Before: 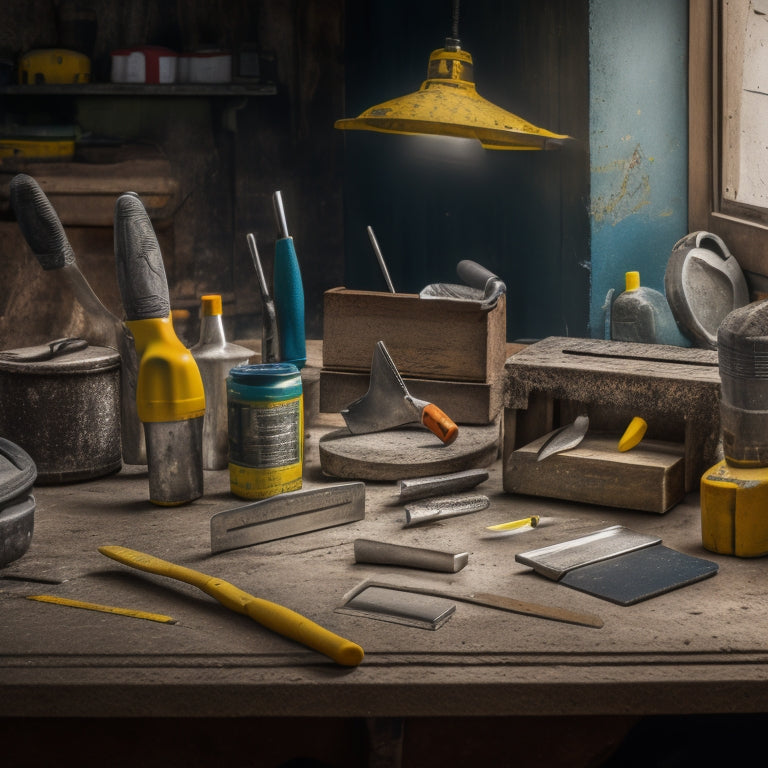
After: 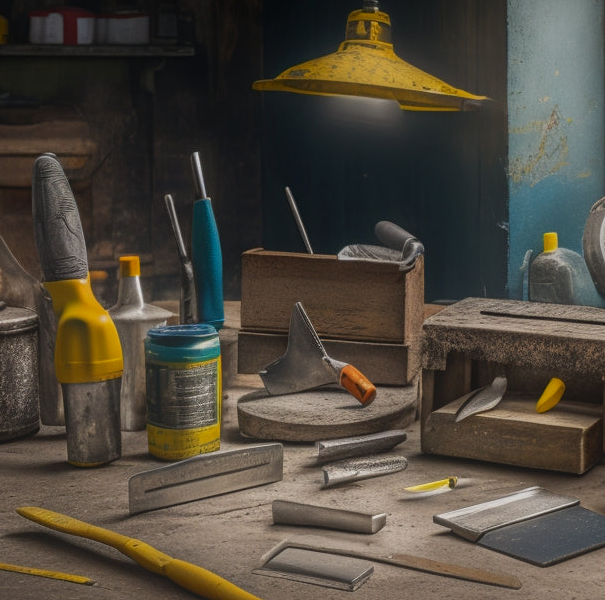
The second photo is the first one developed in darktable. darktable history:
crop and rotate: left 10.77%, top 5.1%, right 10.41%, bottom 16.76%
contrast equalizer: y [[0.439, 0.44, 0.442, 0.457, 0.493, 0.498], [0.5 ×6], [0.5 ×6], [0 ×6], [0 ×6]]
